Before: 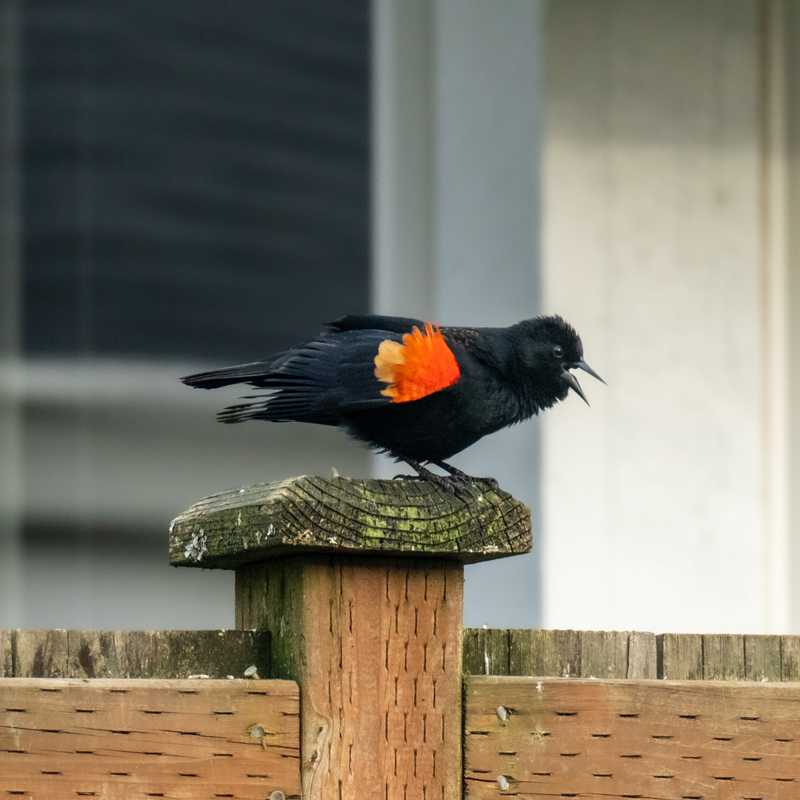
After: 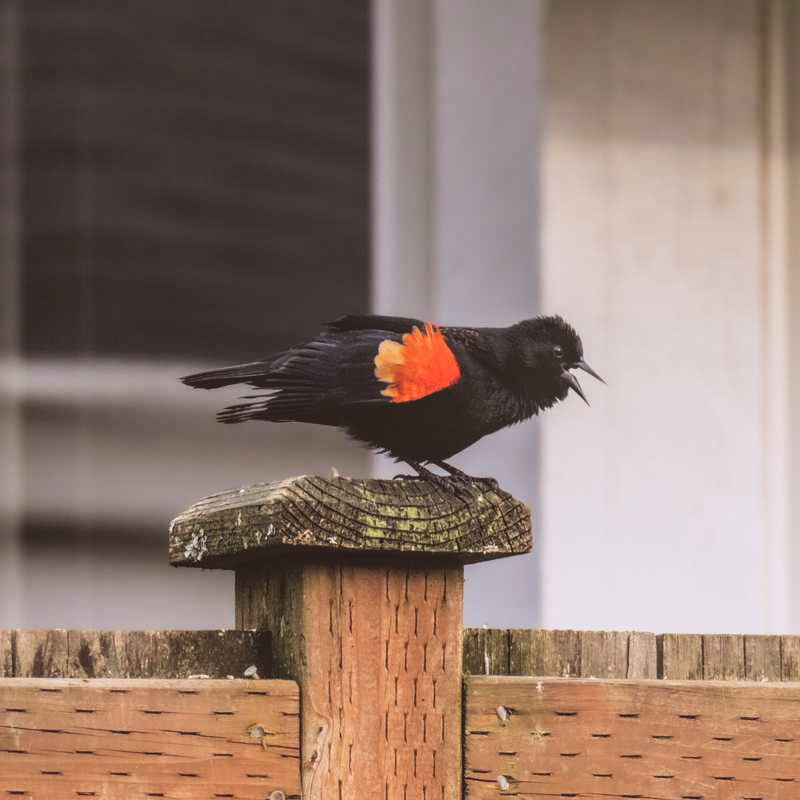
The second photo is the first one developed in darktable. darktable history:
exposure: black level correction -0.062, exposure -0.05 EV, compensate highlight preservation false
rgb levels: mode RGB, independent channels, levels [[0, 0.5, 1], [0, 0.521, 1], [0, 0.536, 1]]
local contrast: on, module defaults
filmic rgb: black relative exposure -5 EV, hardness 2.88, contrast 1.3, highlights saturation mix -10%
white balance: red 1.05, blue 1.072
